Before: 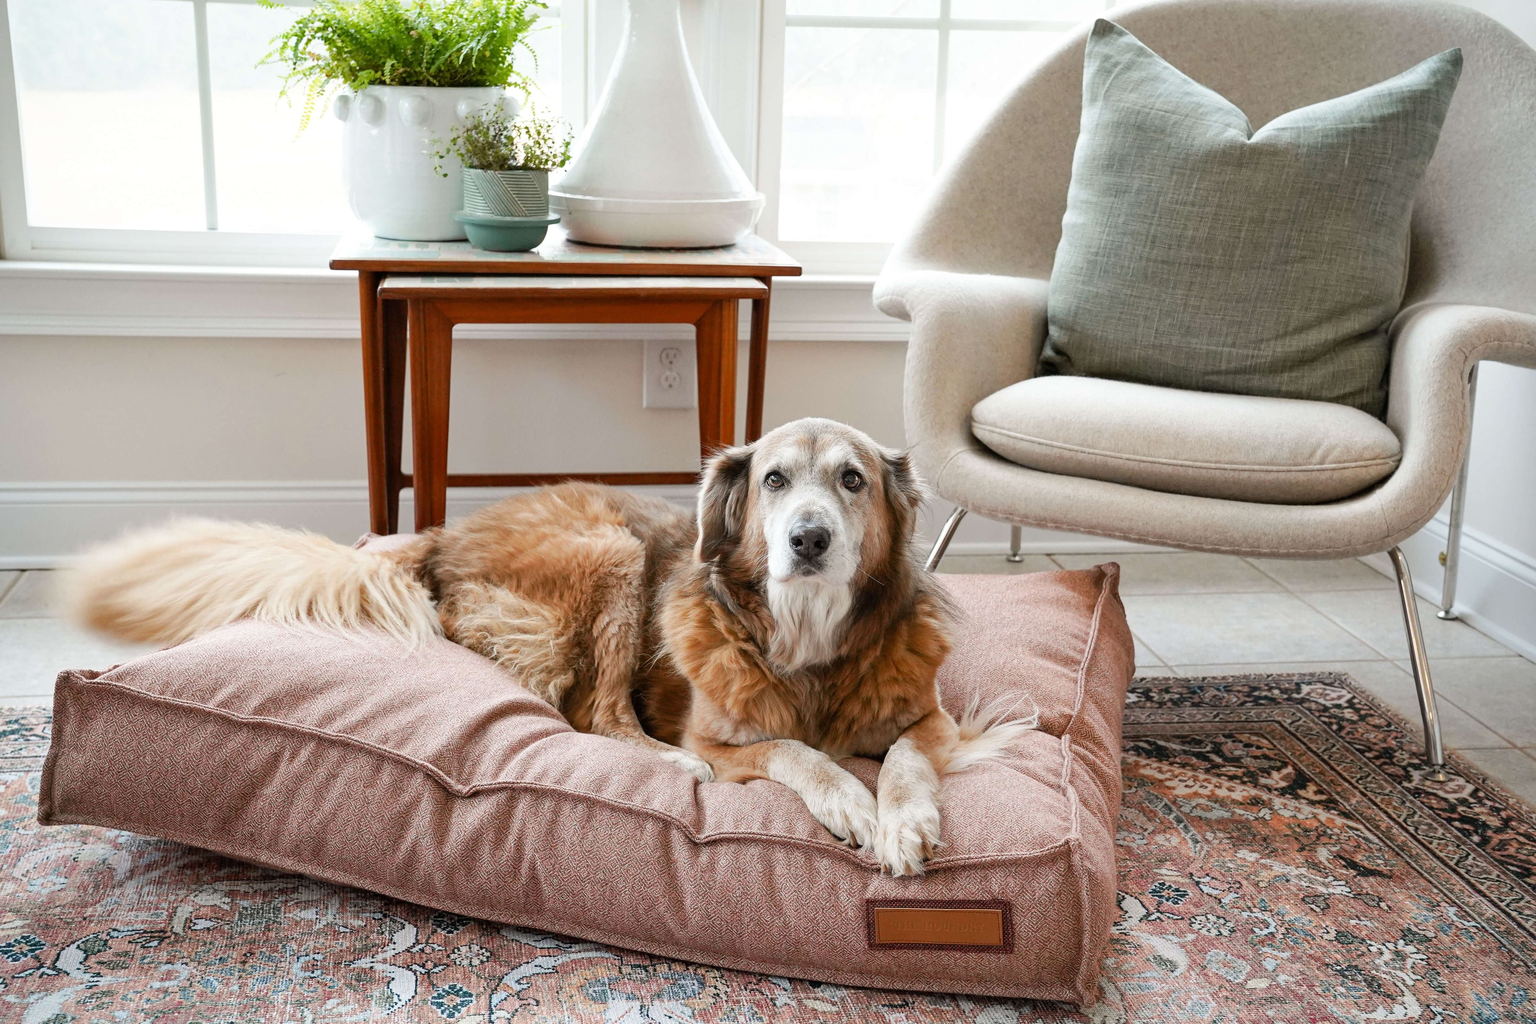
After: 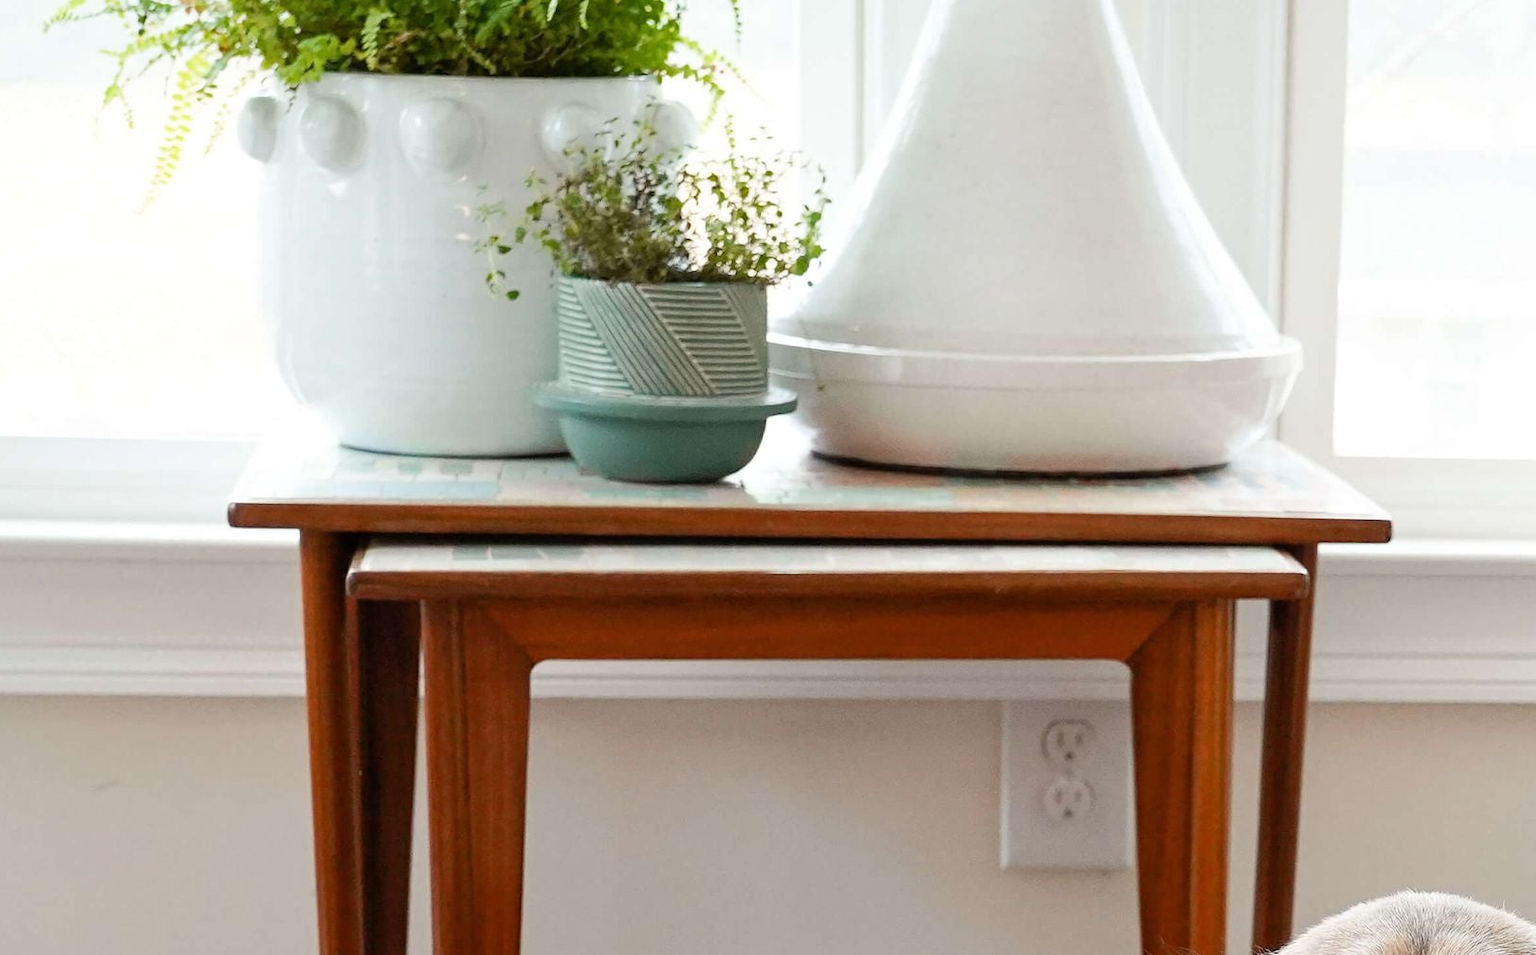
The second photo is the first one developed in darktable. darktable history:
tone equalizer: on, module defaults
crop: left 15.452%, top 5.459%, right 43.956%, bottom 56.62%
